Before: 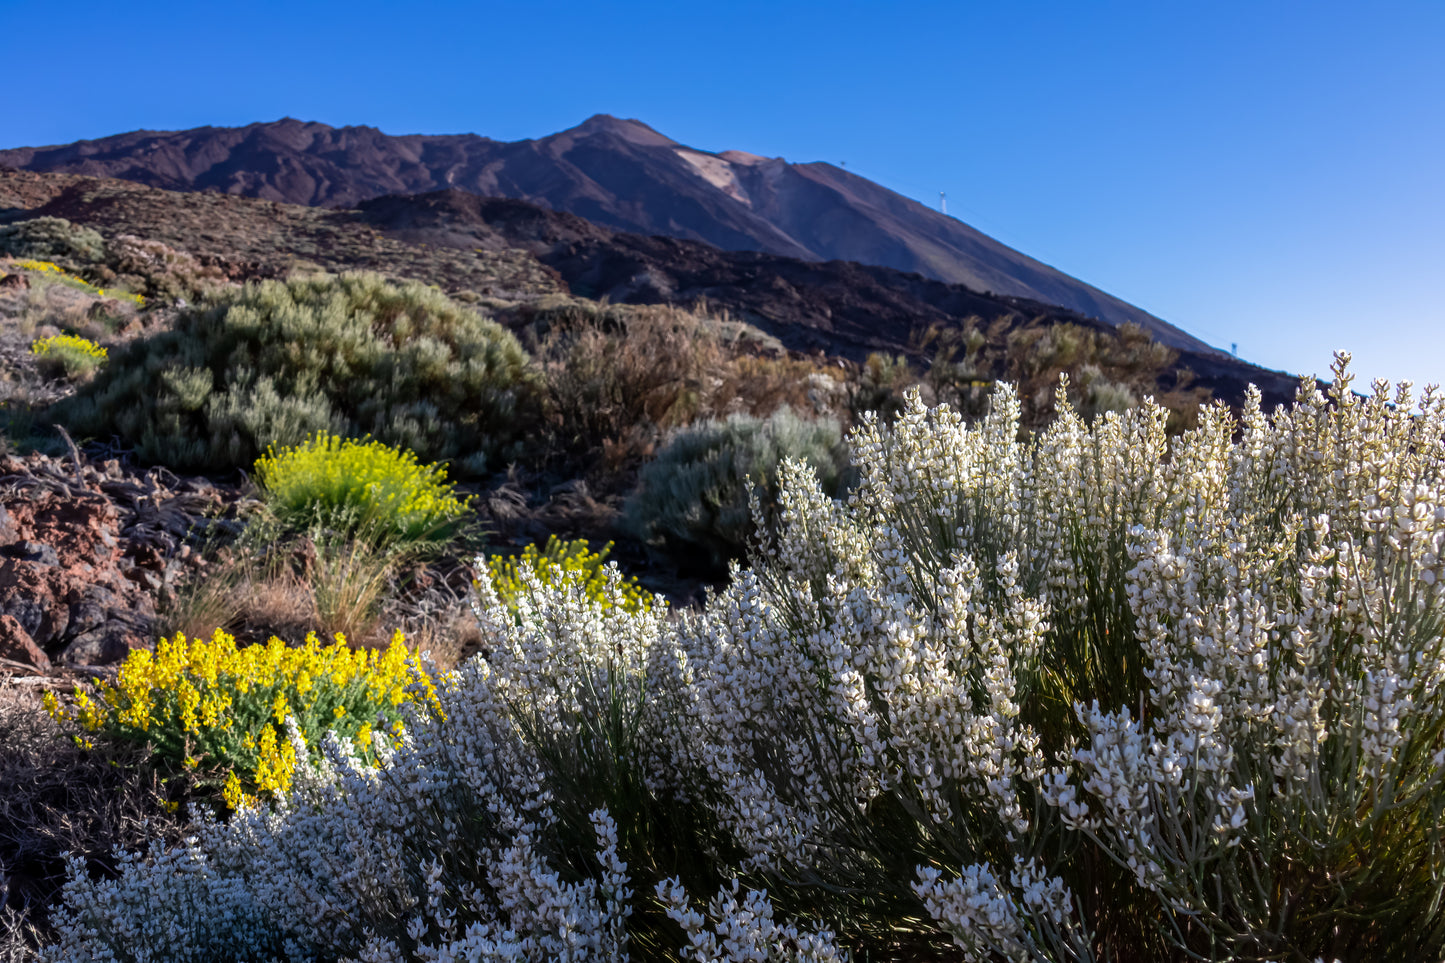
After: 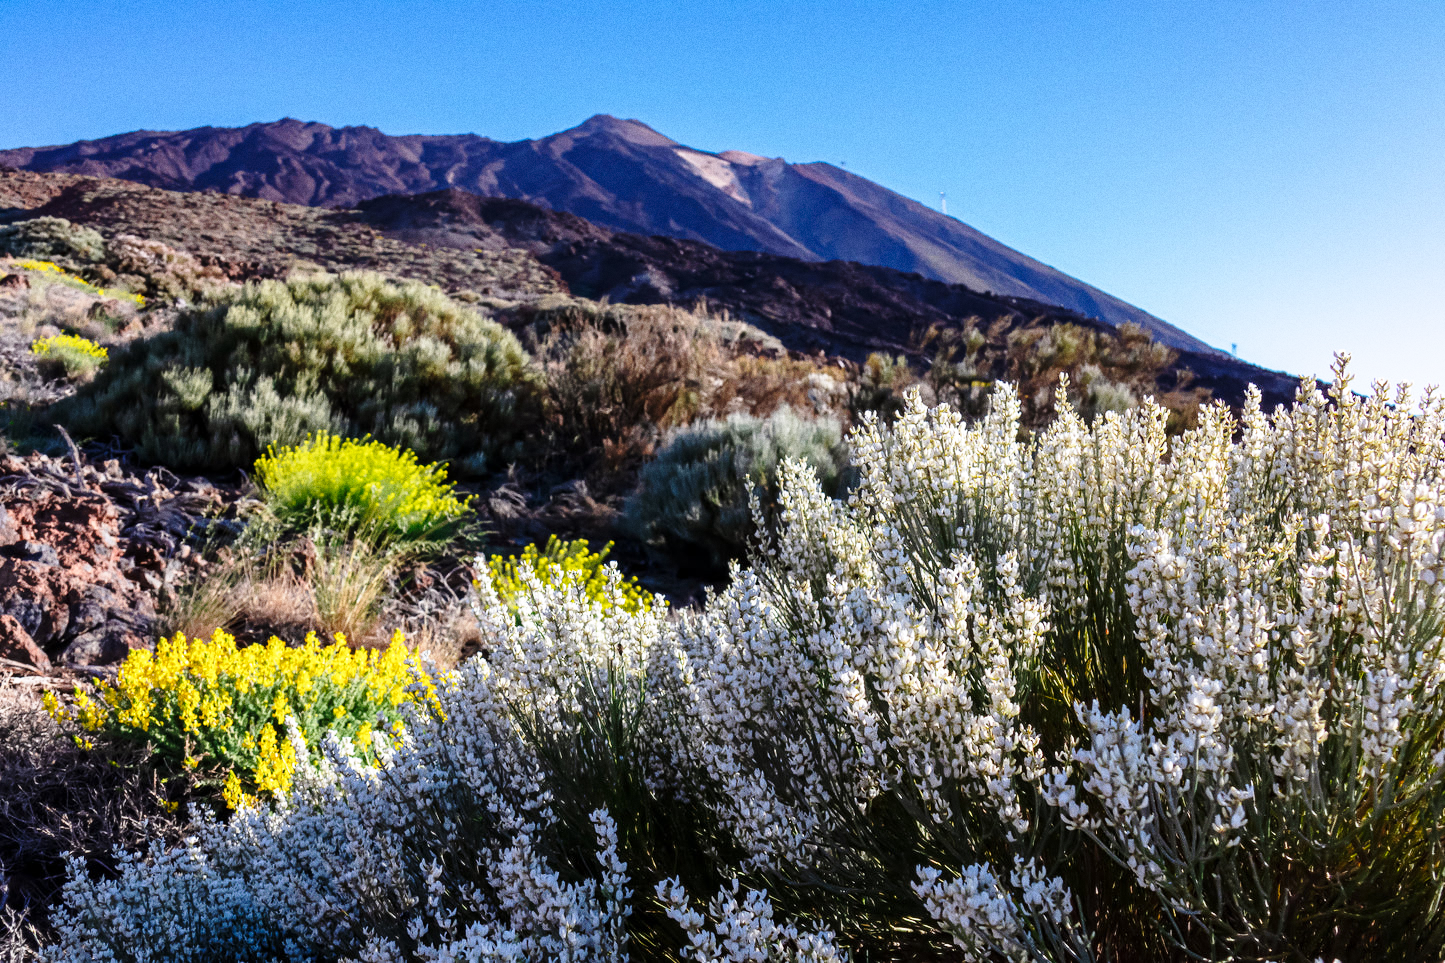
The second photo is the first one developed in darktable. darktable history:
base curve: curves: ch0 [(0, 0) (0.028, 0.03) (0.121, 0.232) (0.46, 0.748) (0.859, 0.968) (1, 1)], preserve colors none
grain: on, module defaults
